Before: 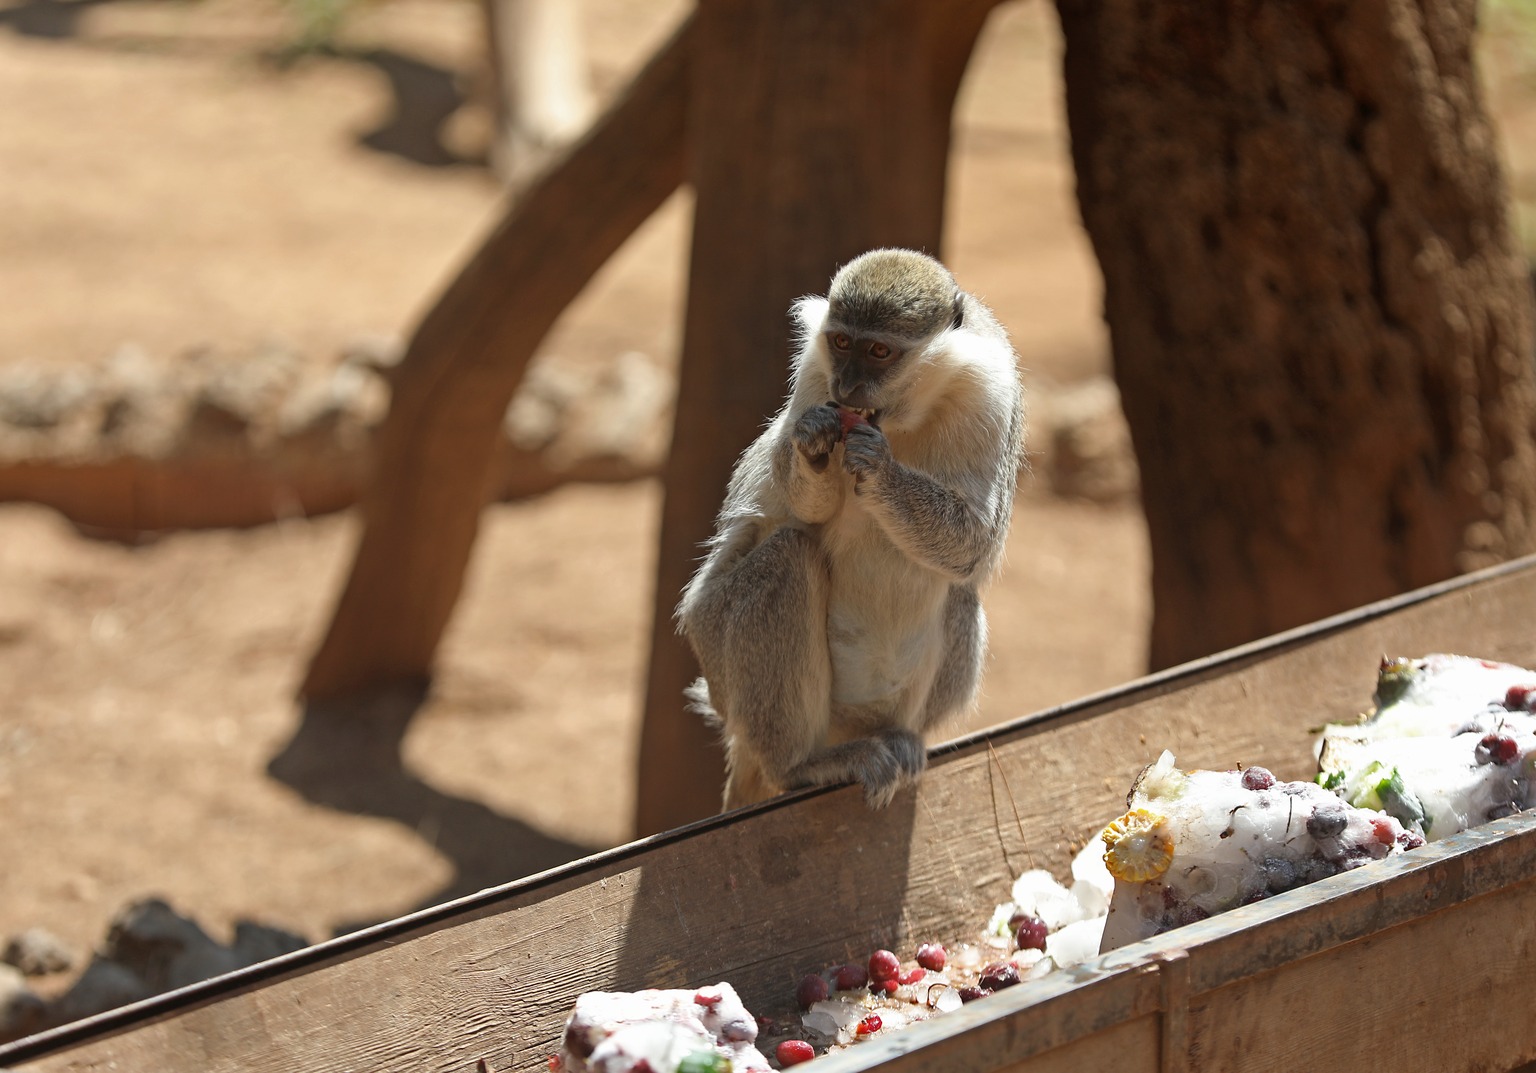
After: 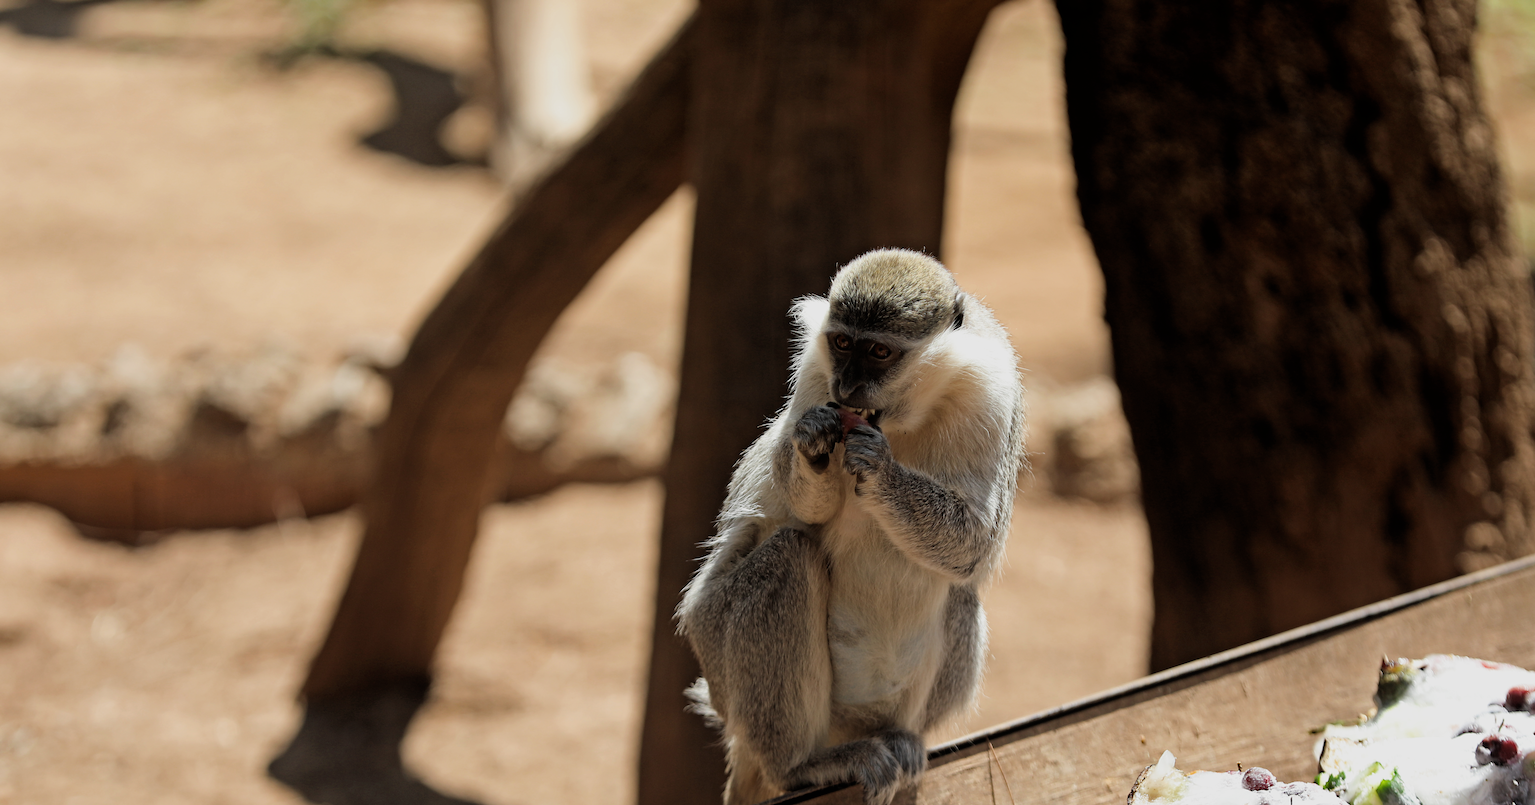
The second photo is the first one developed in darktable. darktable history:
filmic rgb: black relative exposure -5.14 EV, white relative exposure 3.54 EV, hardness 3.17, contrast 1.185, highlights saturation mix -48.79%
crop: bottom 24.988%
